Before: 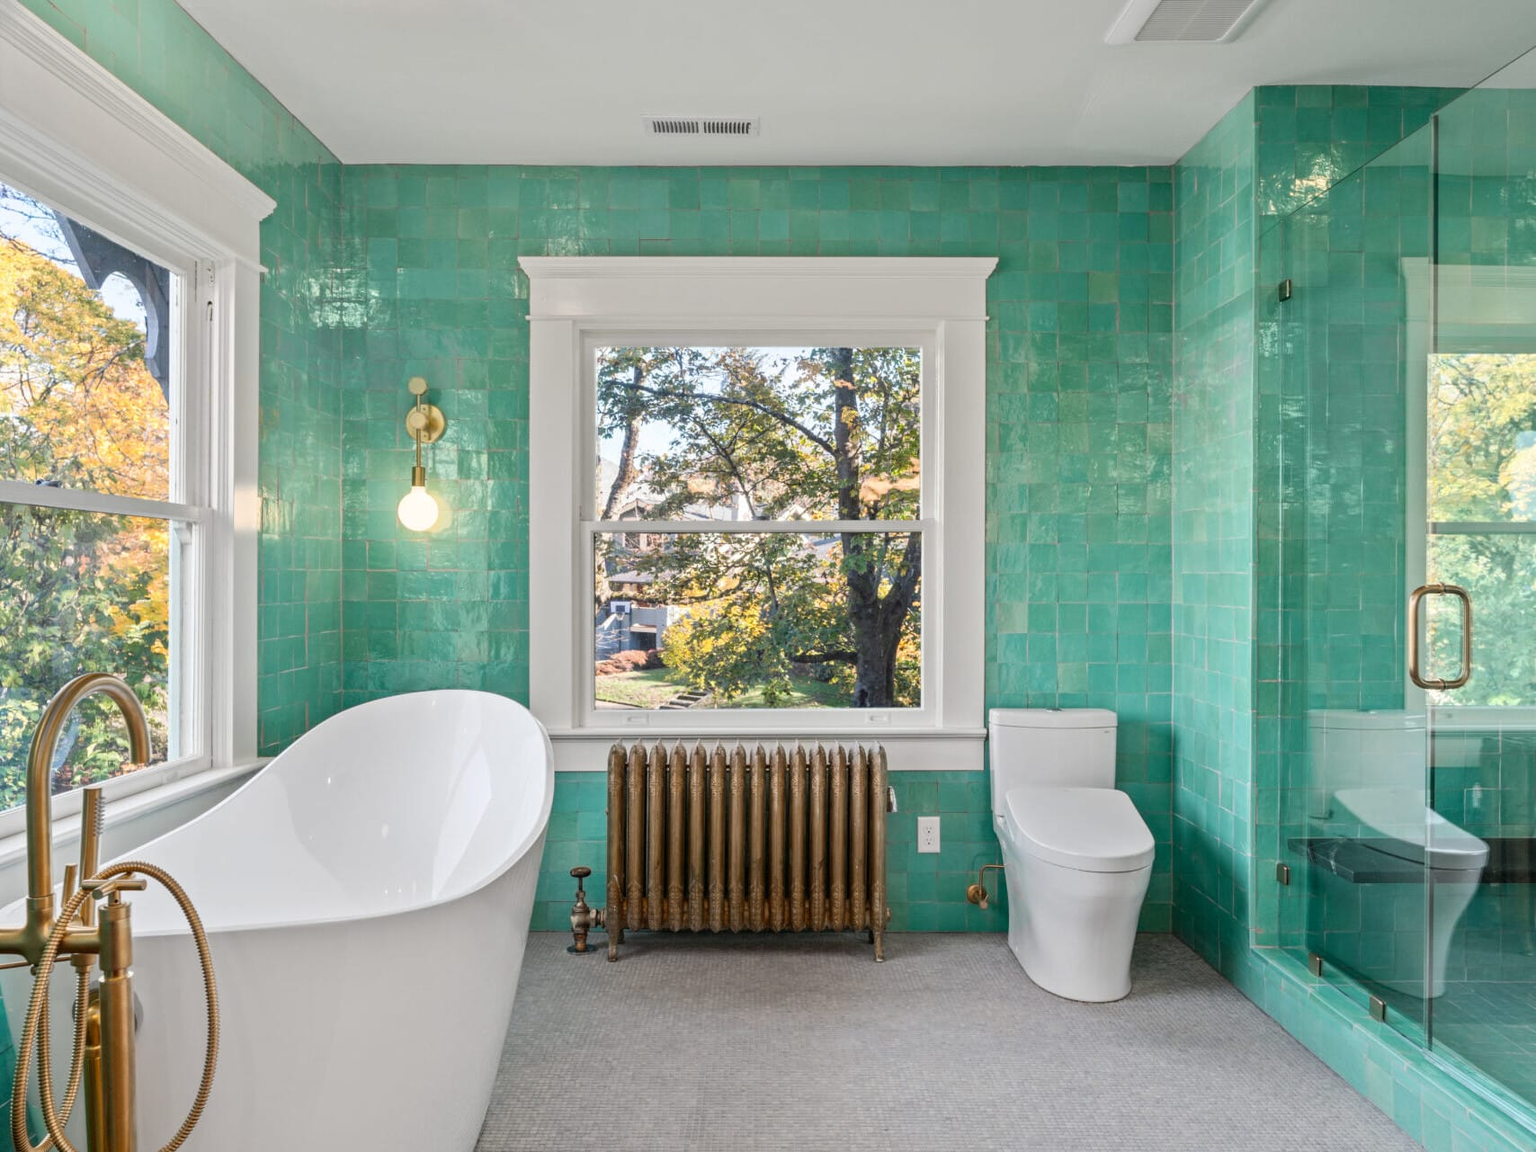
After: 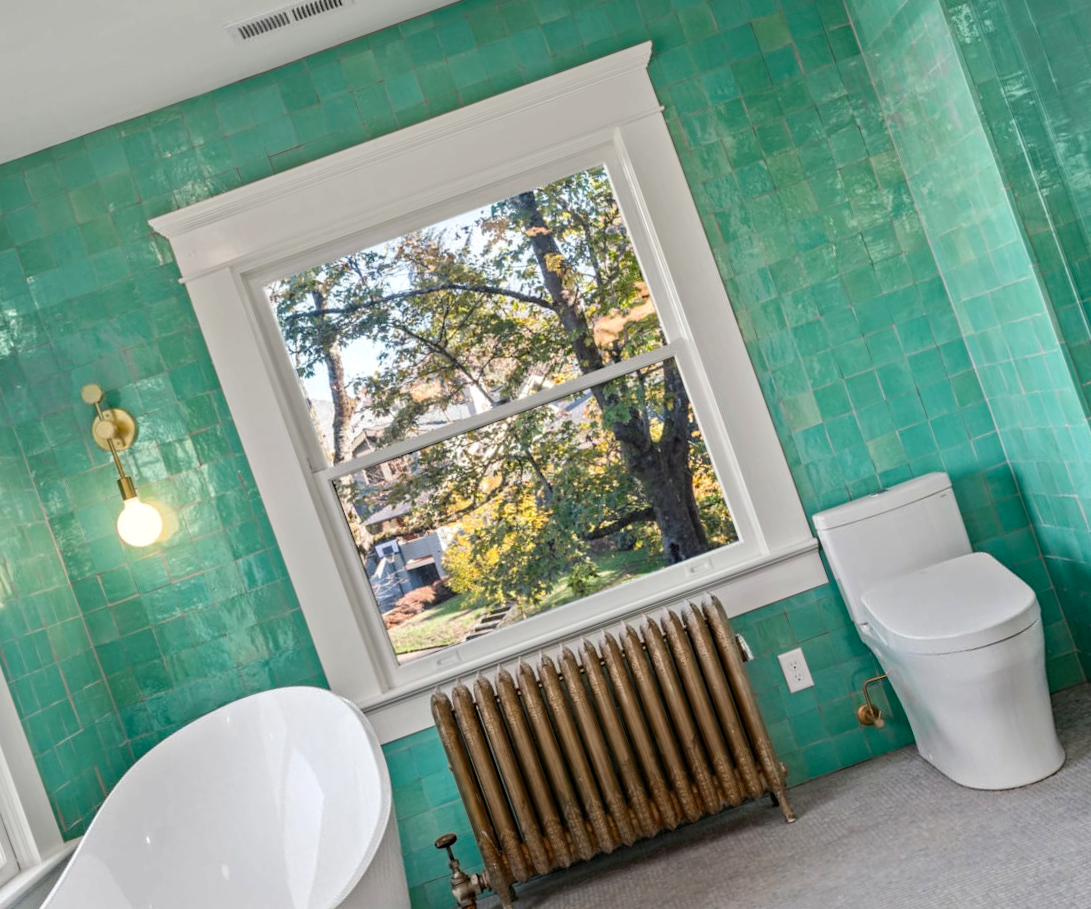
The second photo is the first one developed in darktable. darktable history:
crop and rotate: angle 19.83°, left 6.834%, right 4.151%, bottom 1.104%
haze removal: compatibility mode true, adaptive false
